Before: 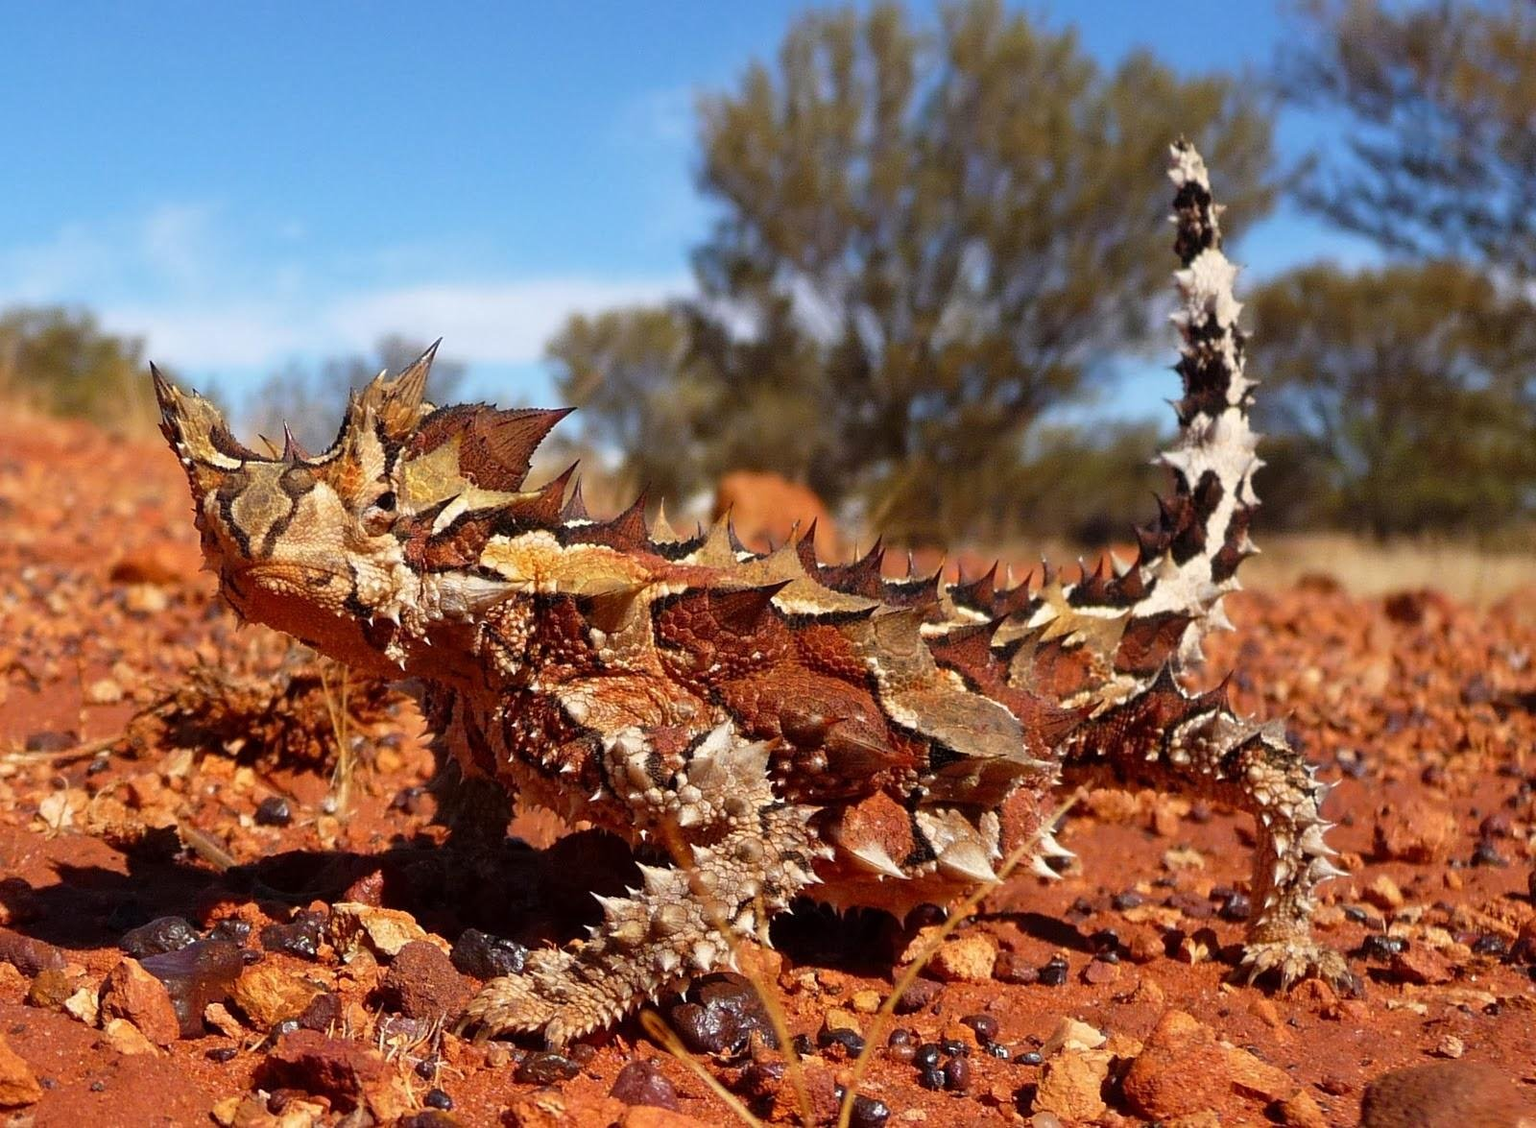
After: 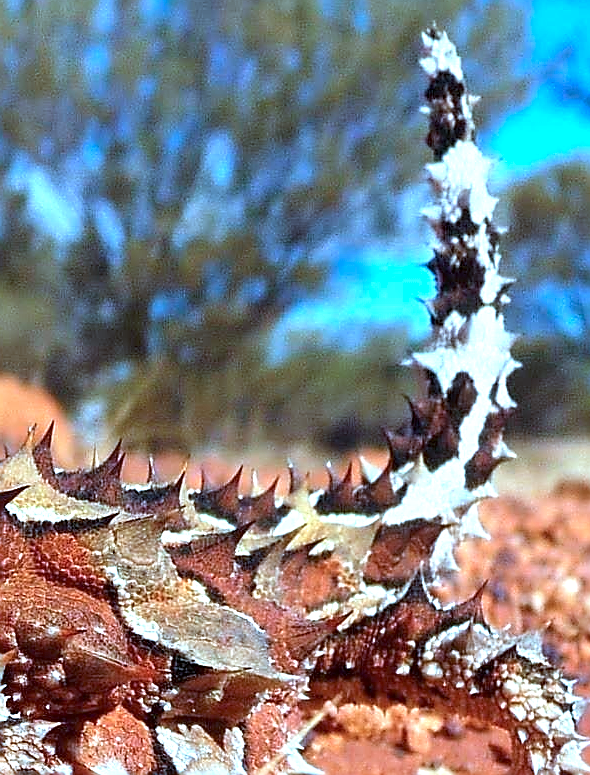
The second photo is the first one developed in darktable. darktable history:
color calibration: illuminant custom, x 0.434, y 0.395, temperature 3117.18 K
exposure: black level correction 0.001, exposure 1.038 EV, compensate highlight preservation false
crop and rotate: left 49.874%, top 10.13%, right 13.241%, bottom 23.91%
sharpen: radius 1.374, amount 1.247, threshold 0.791
